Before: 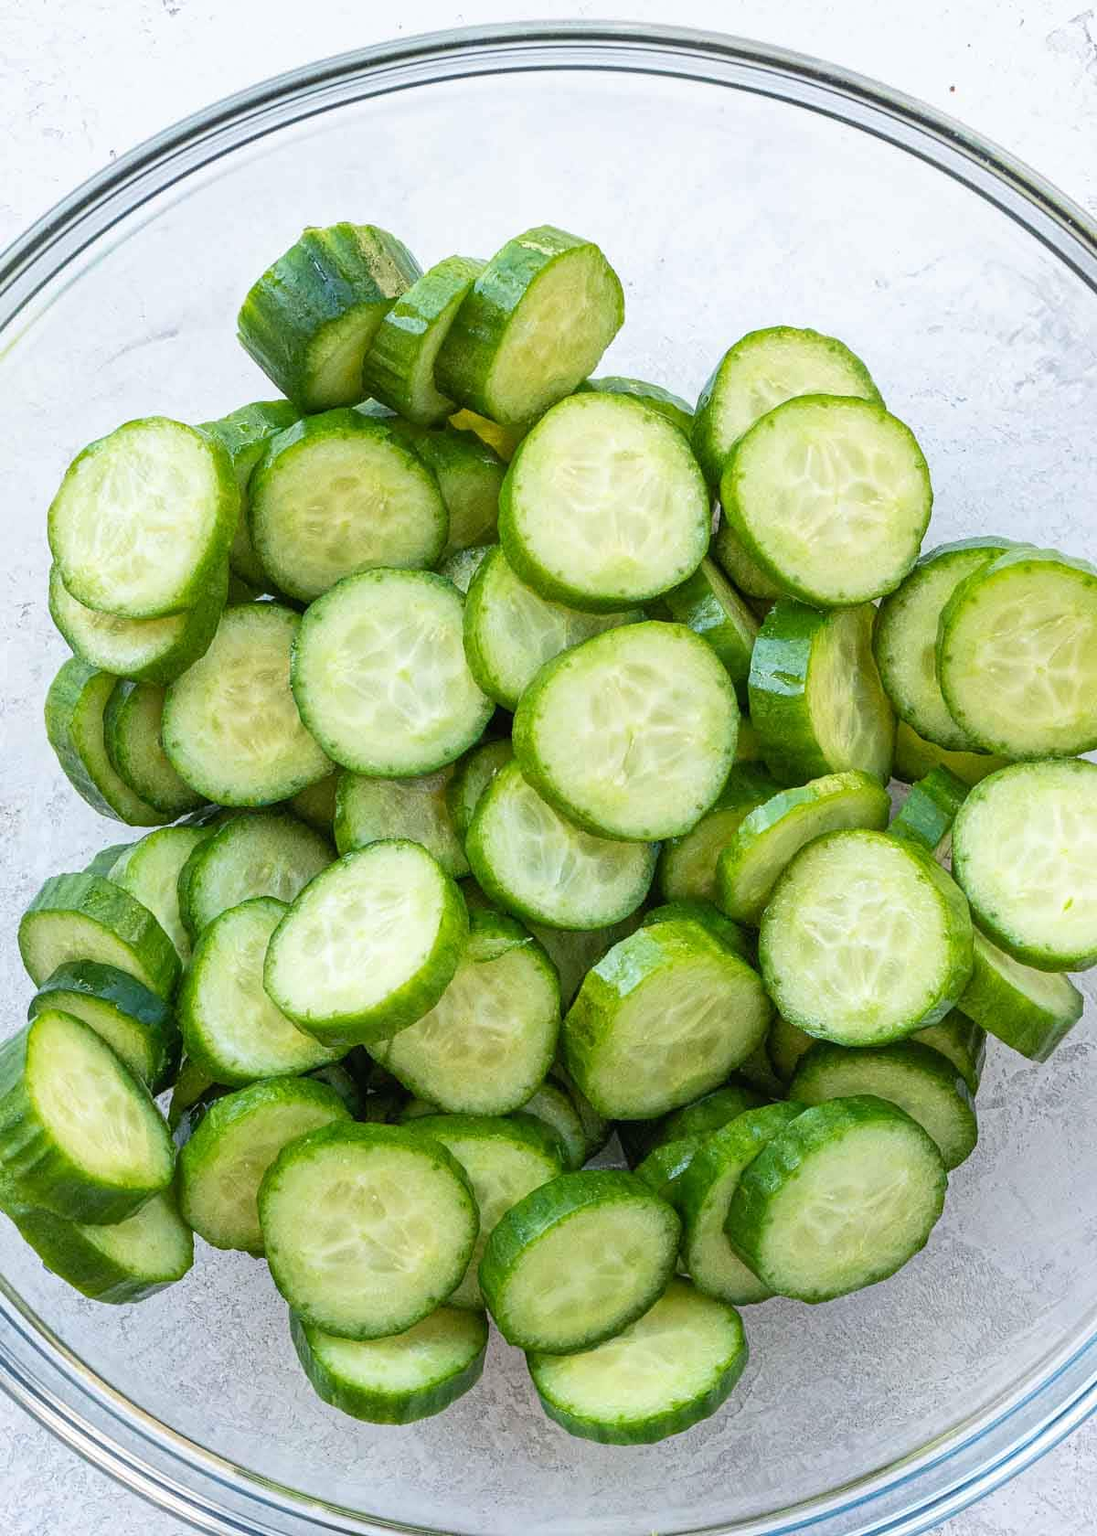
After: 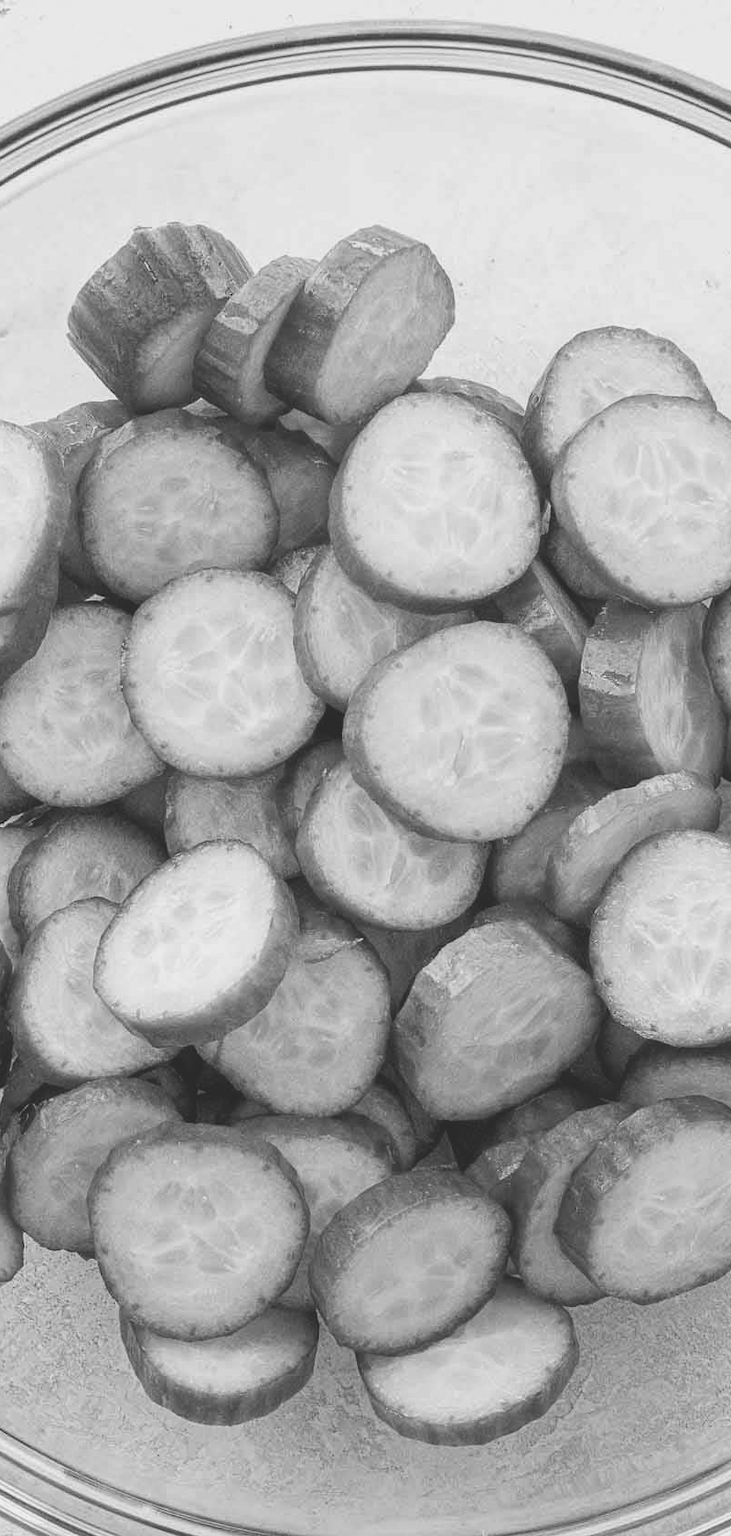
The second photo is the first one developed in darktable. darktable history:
monochrome: on, module defaults
exposure: black level correction -0.036, exposure -0.497 EV, compensate highlight preservation false
crop and rotate: left 15.546%, right 17.787%
rgb levels: levels [[0.01, 0.419, 0.839], [0, 0.5, 1], [0, 0.5, 1]]
